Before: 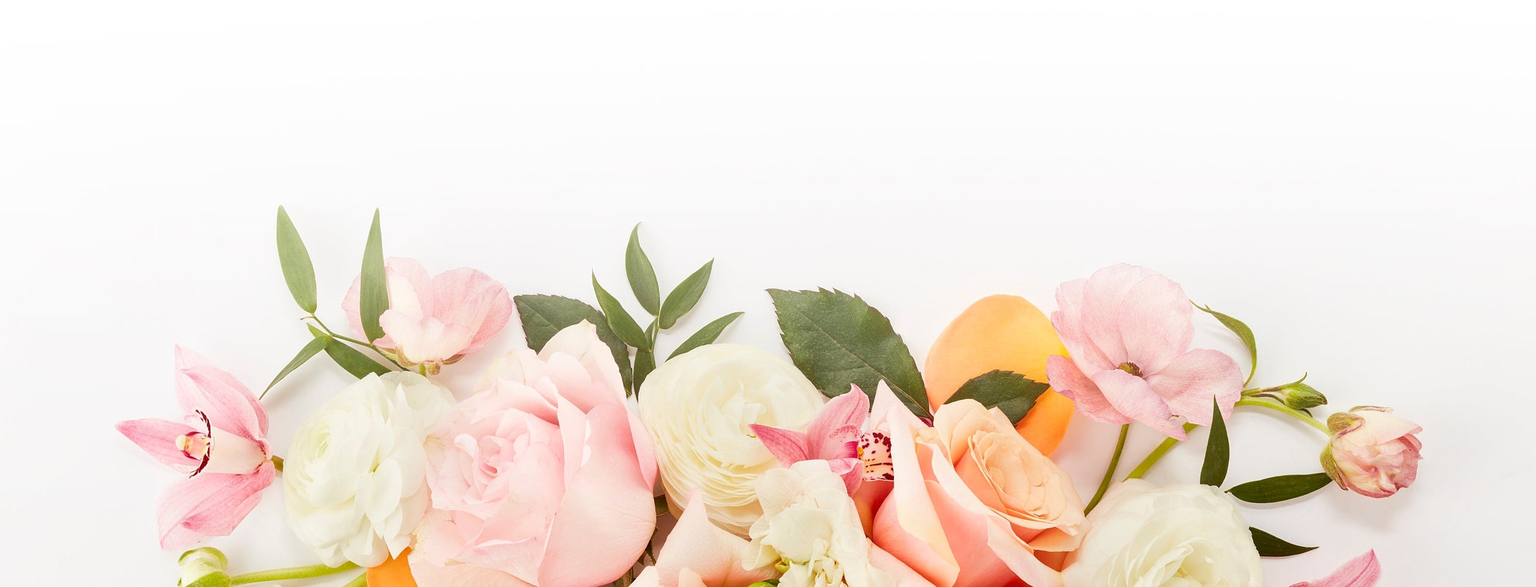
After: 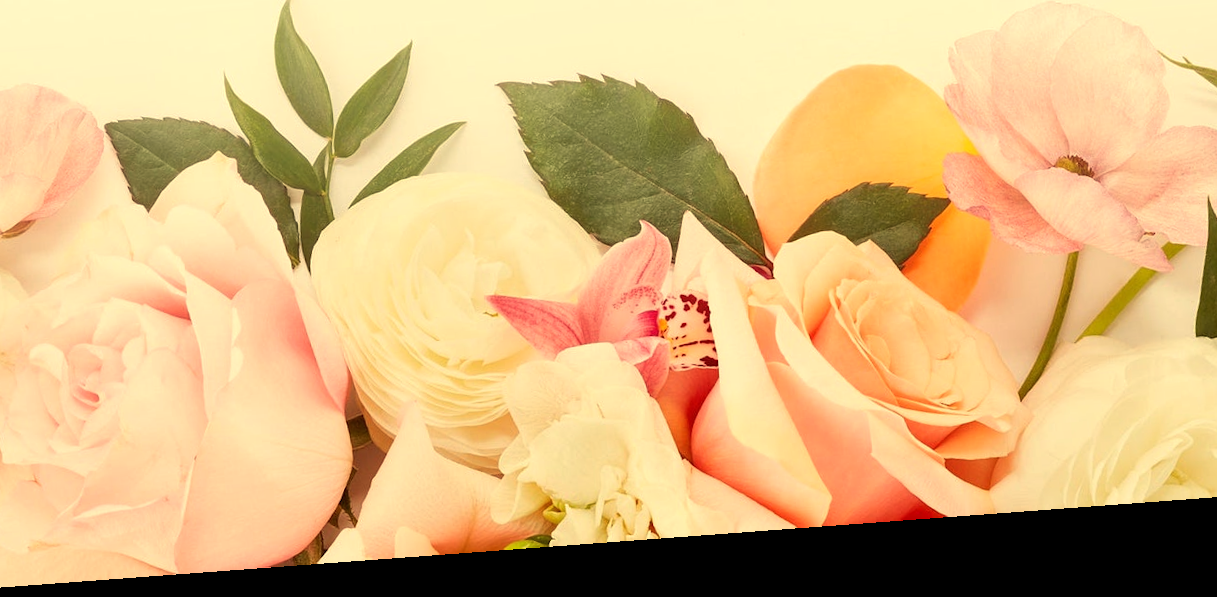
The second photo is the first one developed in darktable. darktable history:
white balance: red 1.08, blue 0.791
crop: left 29.672%, top 41.786%, right 20.851%, bottom 3.487%
rotate and perspective: rotation -4.25°, automatic cropping off
